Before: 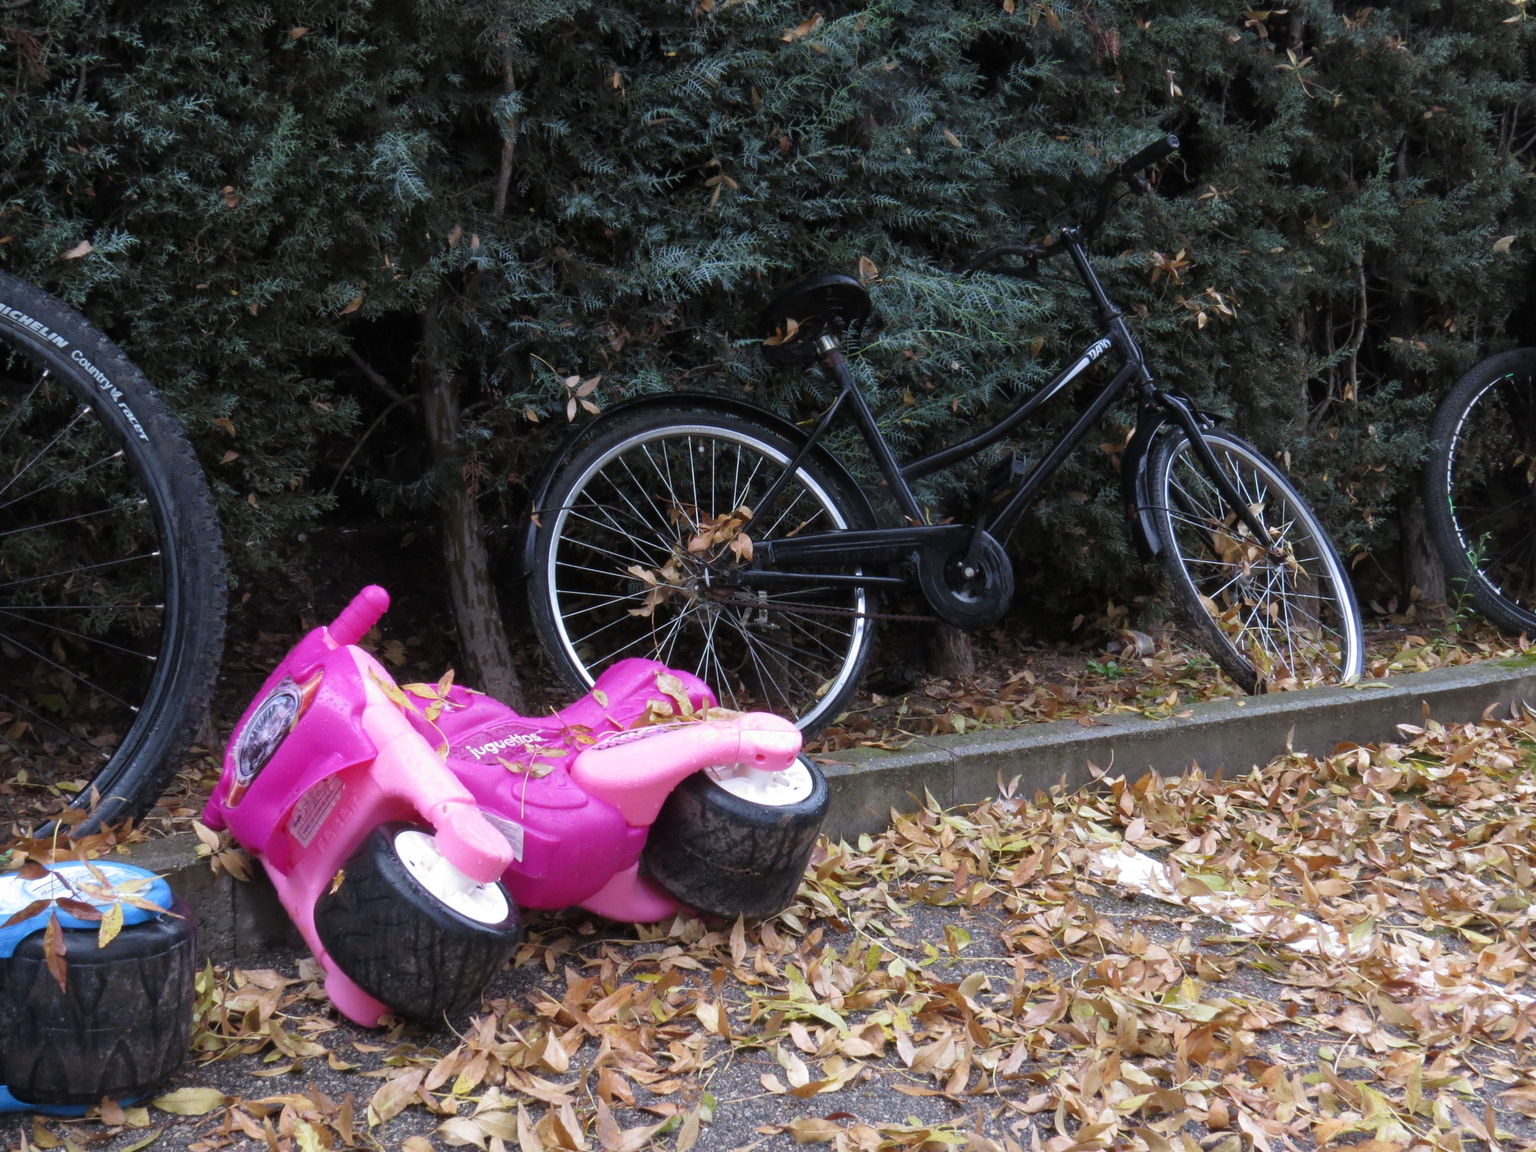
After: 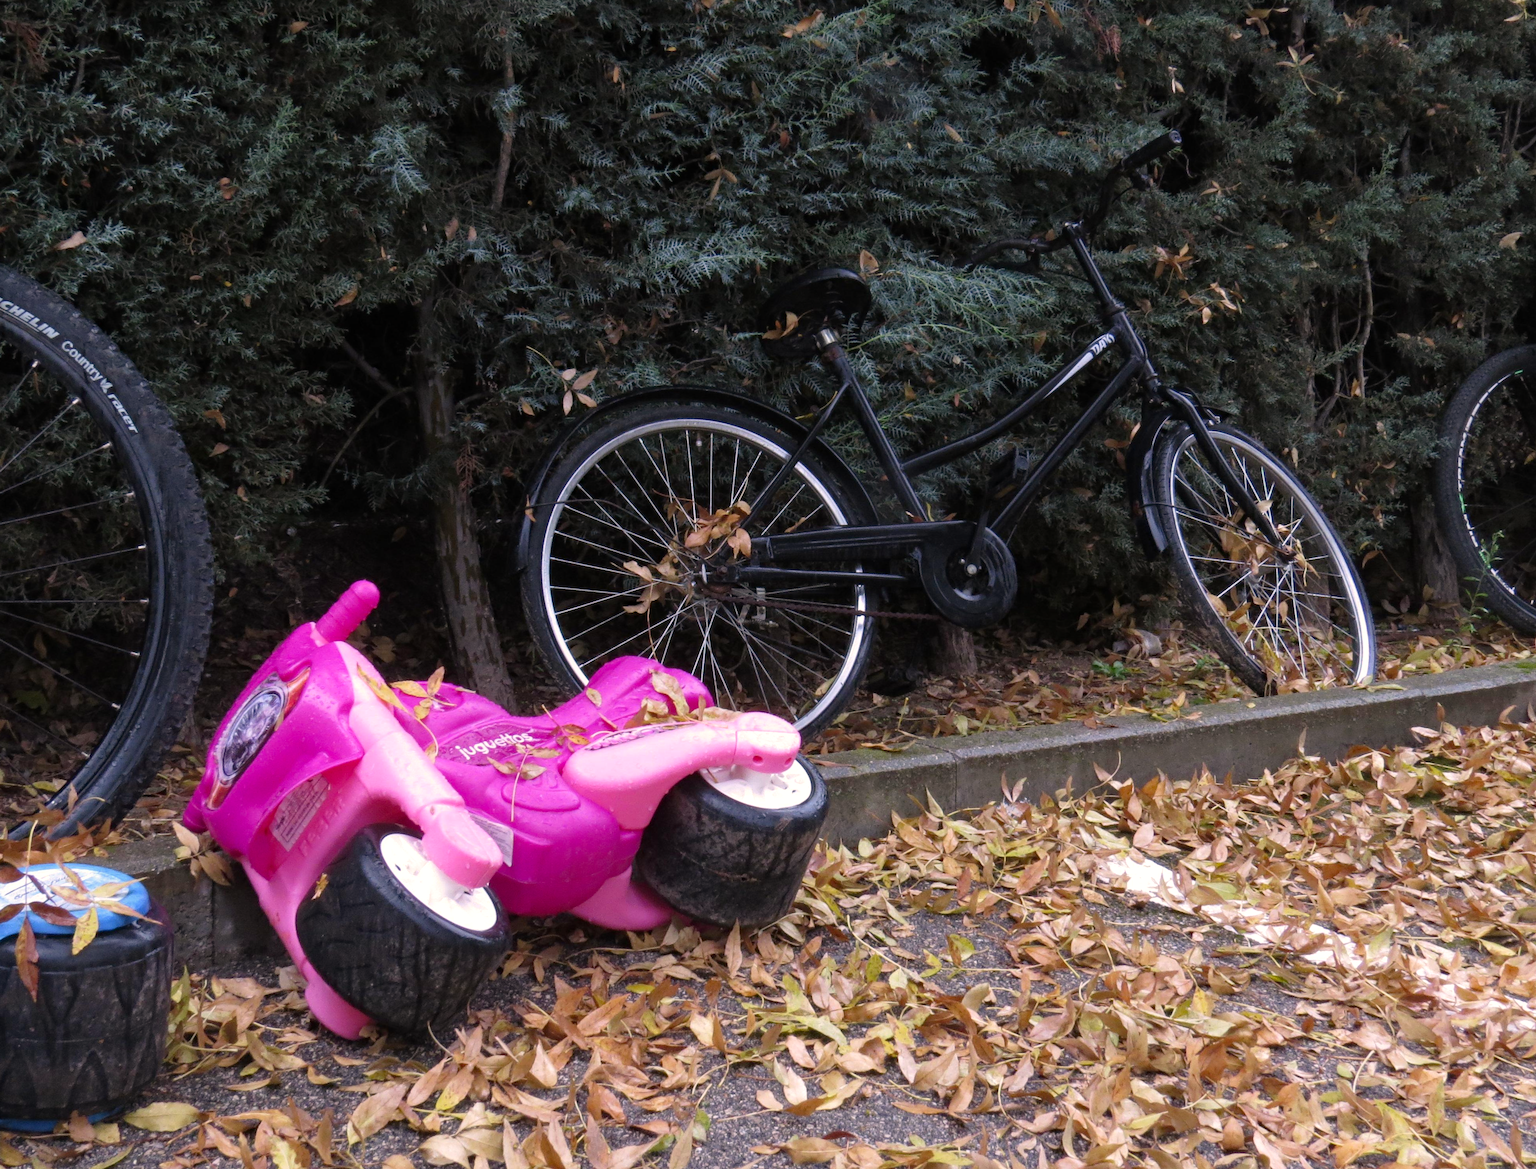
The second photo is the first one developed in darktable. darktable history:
rotate and perspective: rotation 0.226°, lens shift (vertical) -0.042, crop left 0.023, crop right 0.982, crop top 0.006, crop bottom 0.994
haze removal: compatibility mode true, adaptive false
color correction: highlights a* 7.34, highlights b* 4.37
